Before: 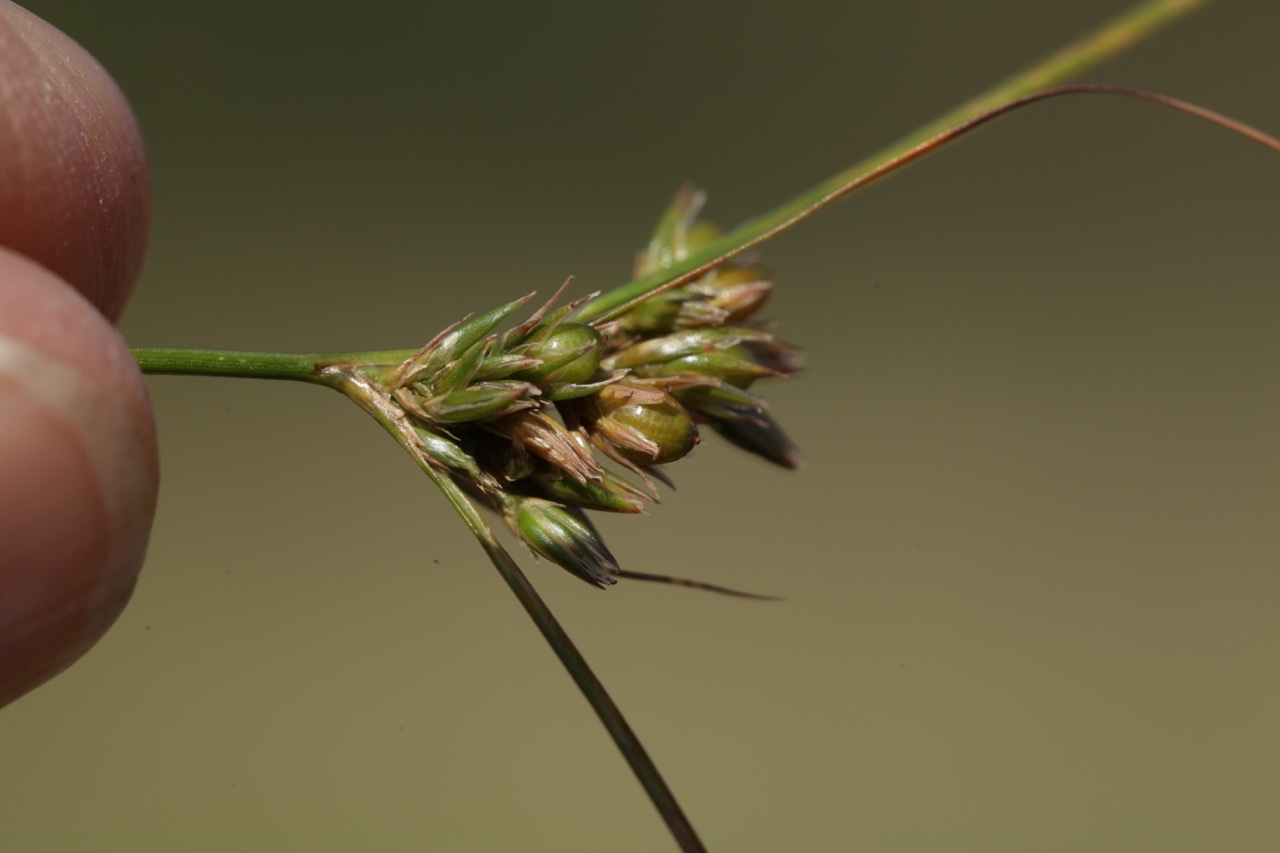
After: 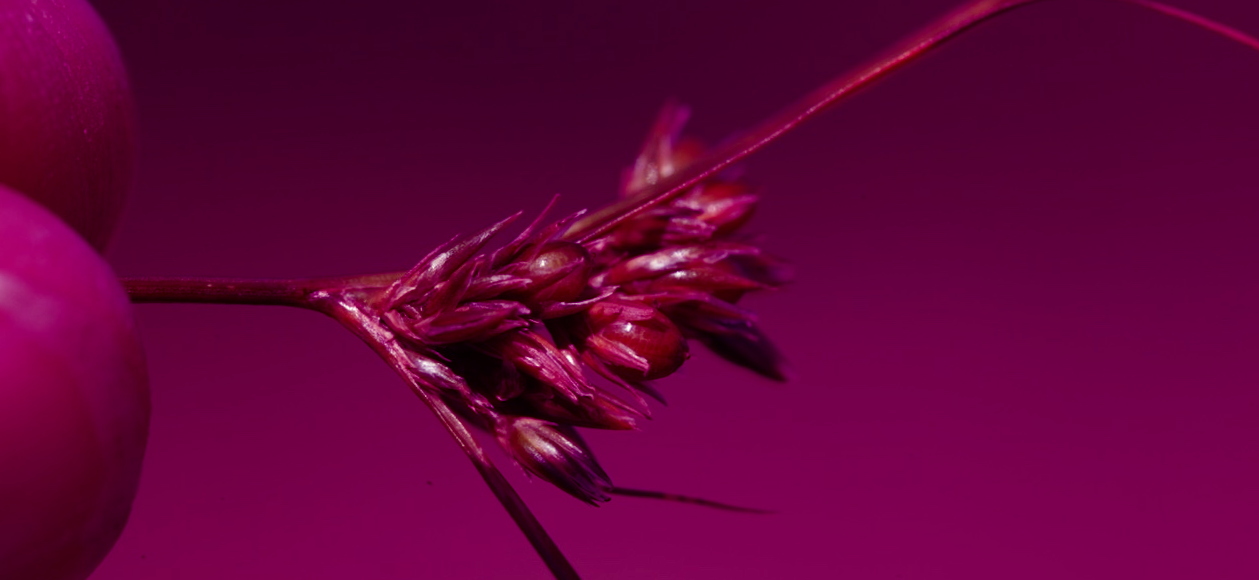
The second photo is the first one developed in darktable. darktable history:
rotate and perspective: rotation -1.42°, crop left 0.016, crop right 0.984, crop top 0.035, crop bottom 0.965
crop and rotate: top 8.293%, bottom 20.996%
color balance: mode lift, gamma, gain (sRGB), lift [1, 1, 0.101, 1]
